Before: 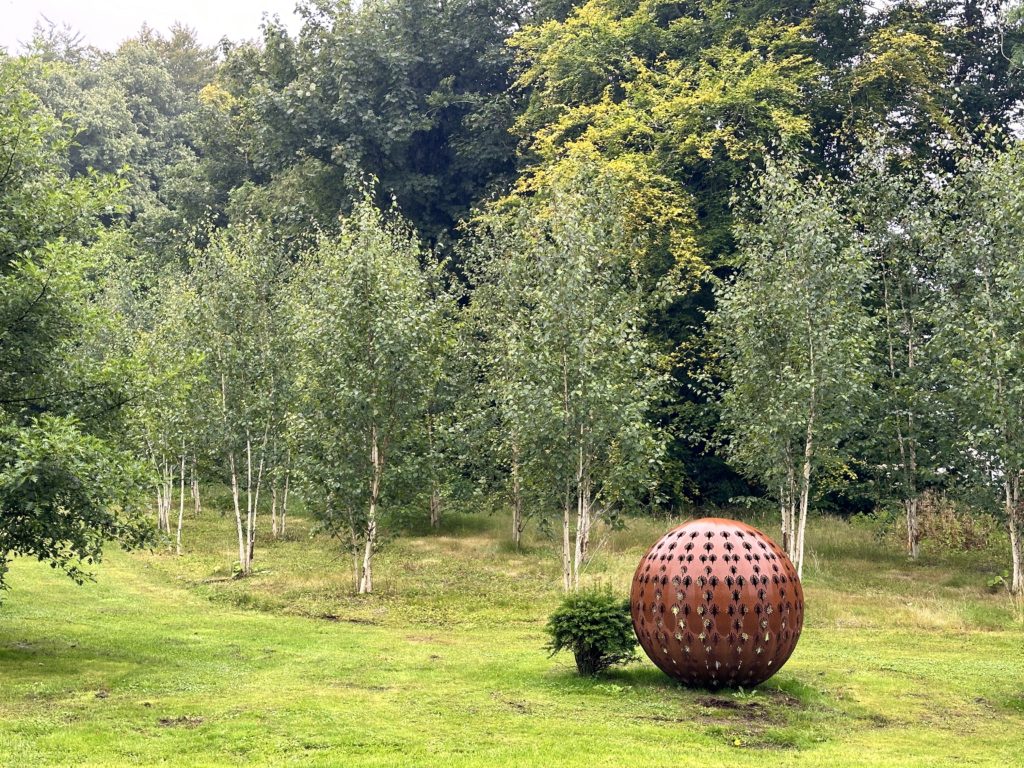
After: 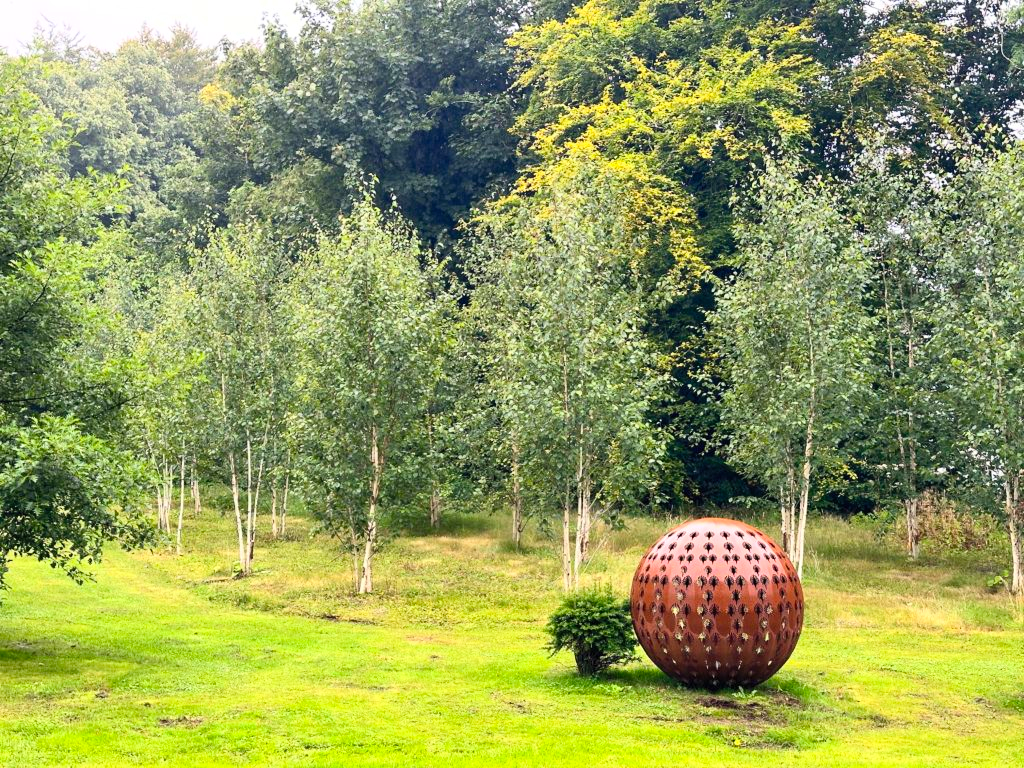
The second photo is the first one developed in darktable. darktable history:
contrast brightness saturation: contrast 0.203, brightness 0.161, saturation 0.228
